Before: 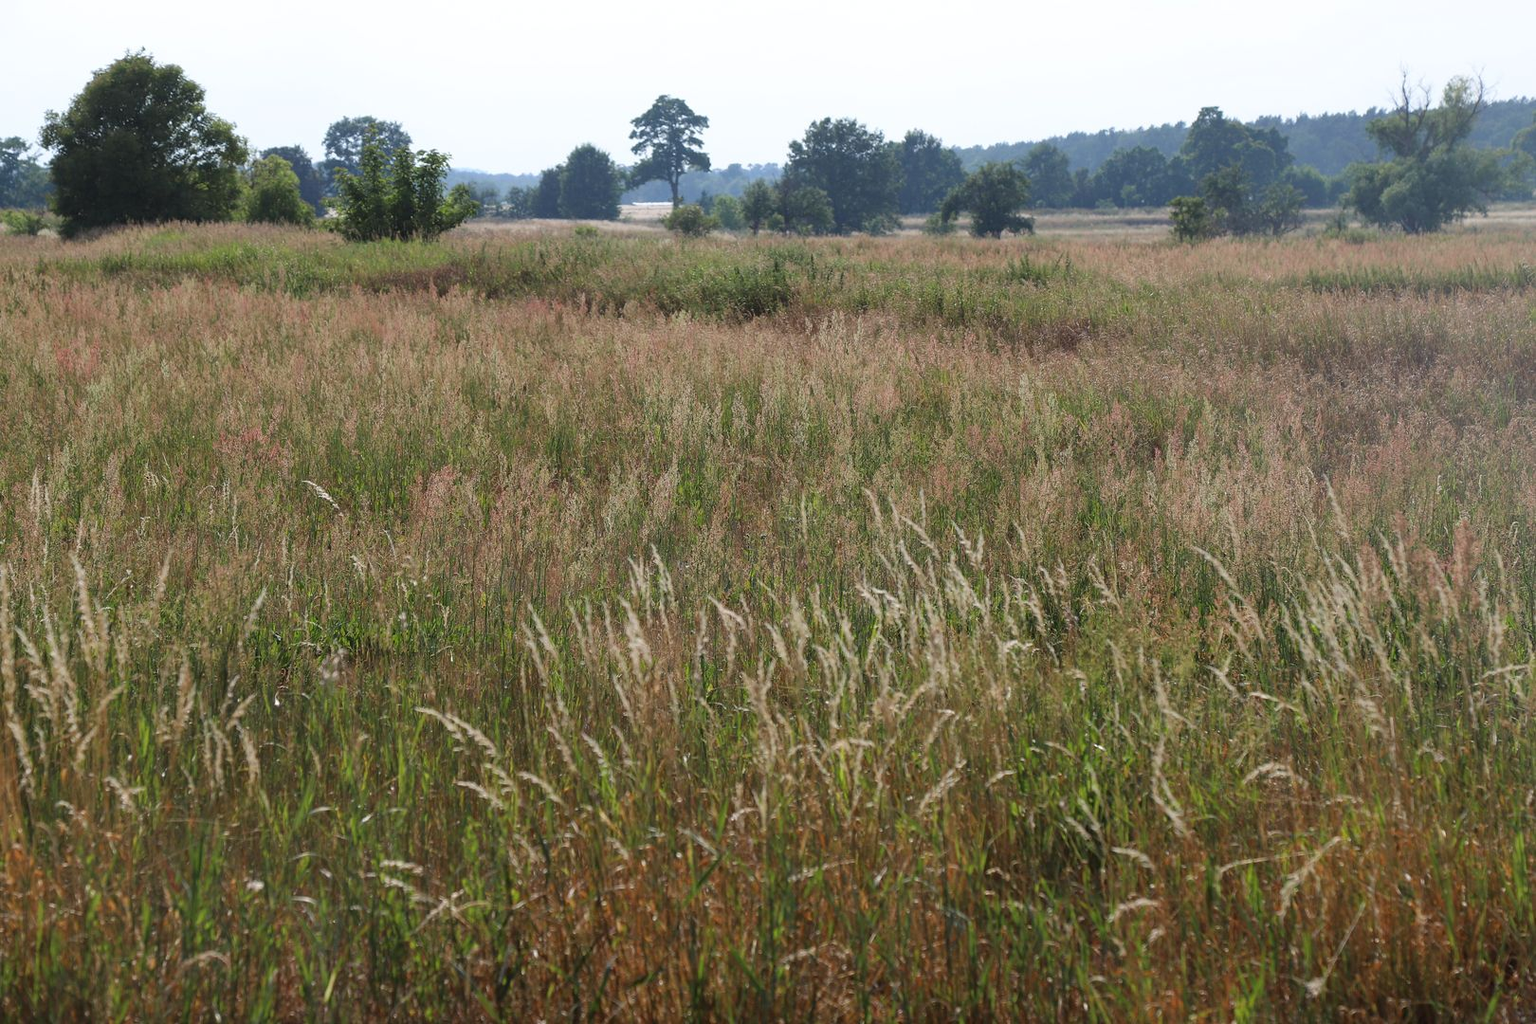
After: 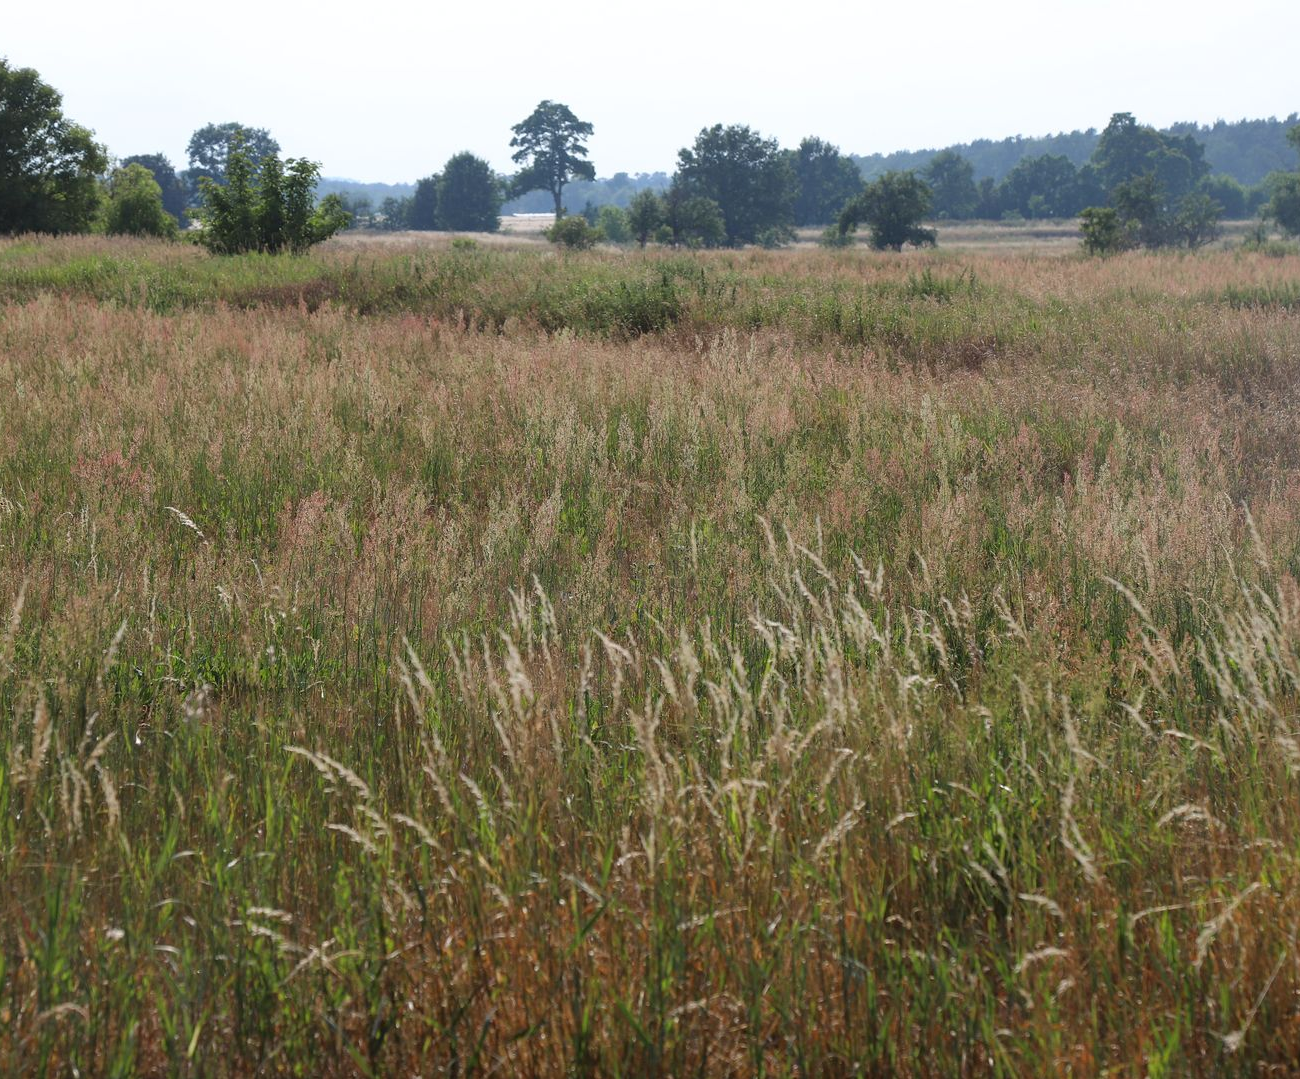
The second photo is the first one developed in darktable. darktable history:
crop and rotate: left 9.537%, right 10.157%
